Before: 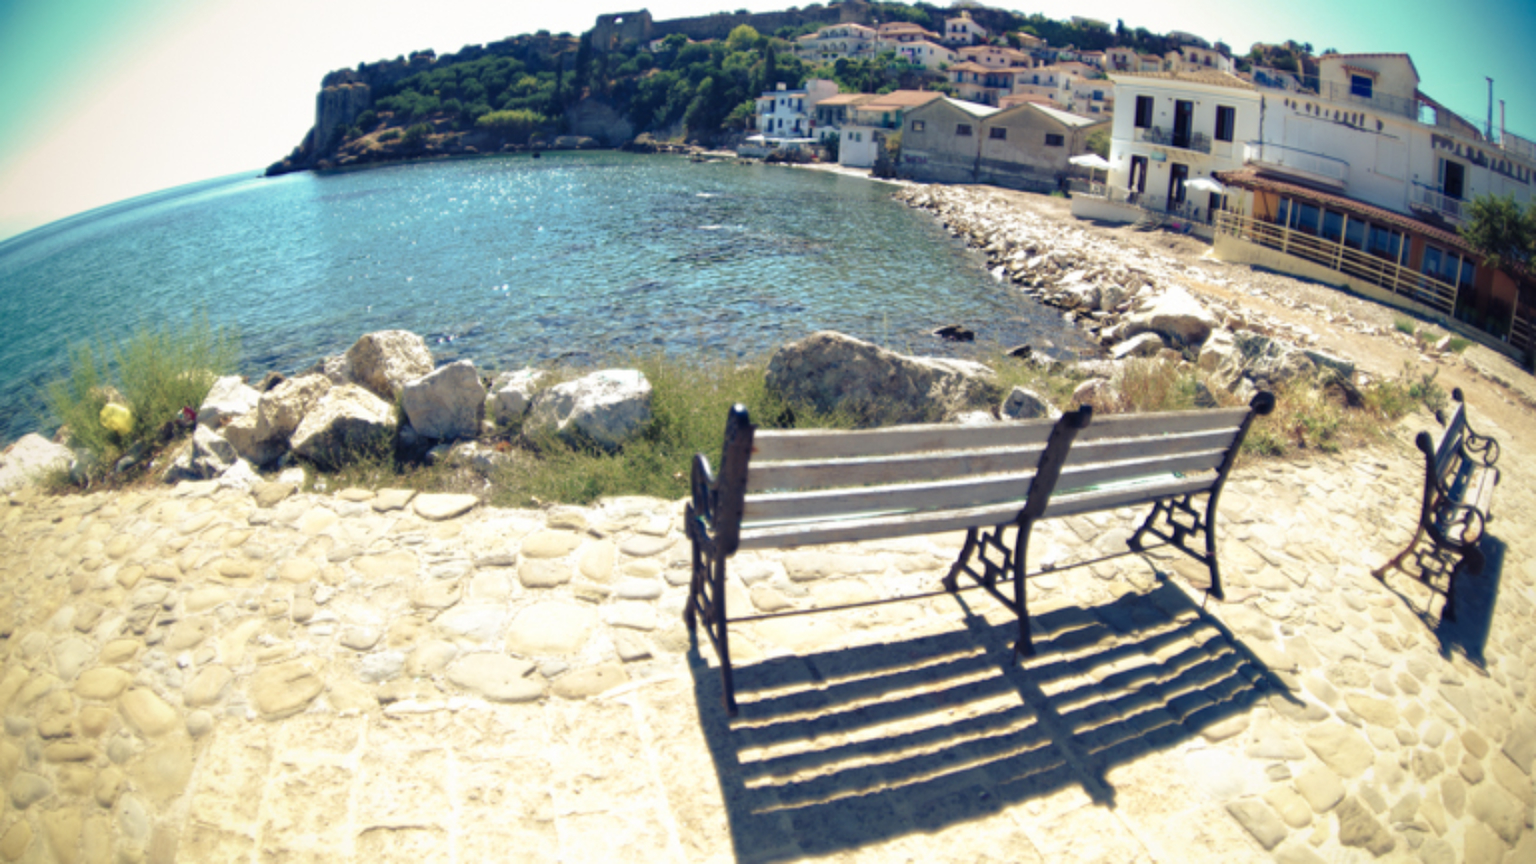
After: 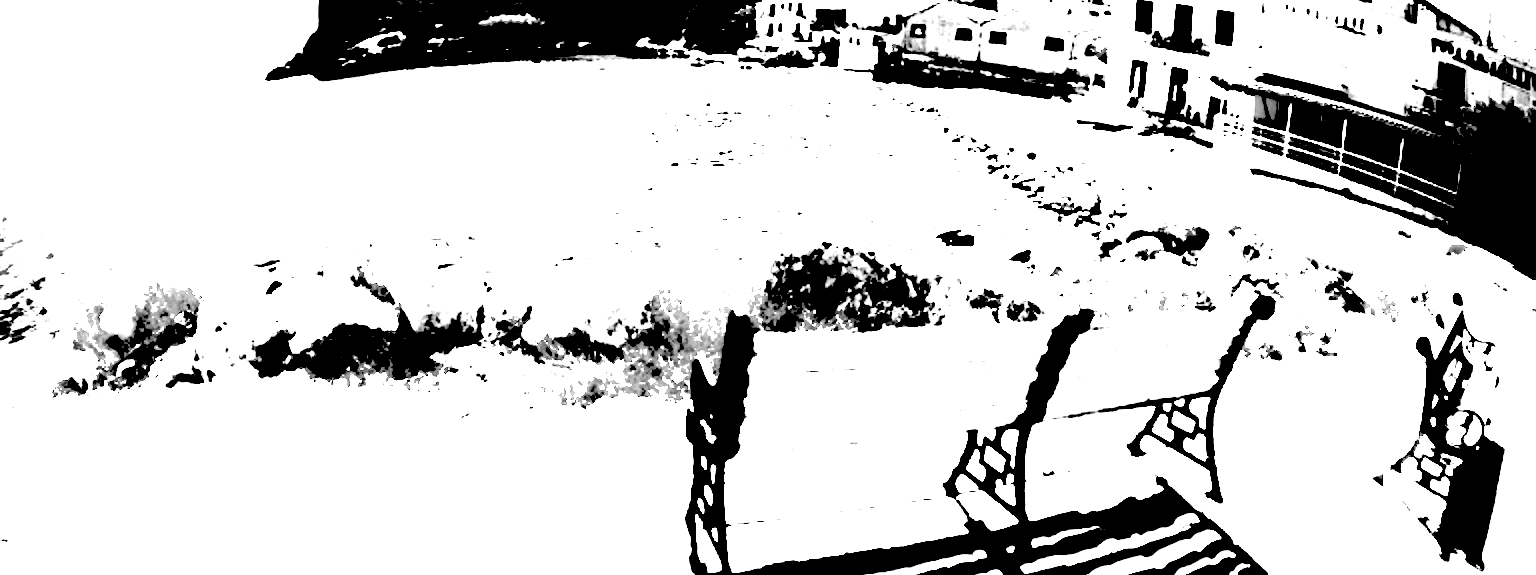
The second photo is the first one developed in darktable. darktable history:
exposure: black level correction 0.1, exposure 3 EV, compensate highlight preservation false
monochrome: on, module defaults
contrast equalizer: octaves 7, y [[0.6 ×6], [0.55 ×6], [0 ×6], [0 ×6], [0 ×6]], mix -0.3
crop: top 11.166%, bottom 22.168%
